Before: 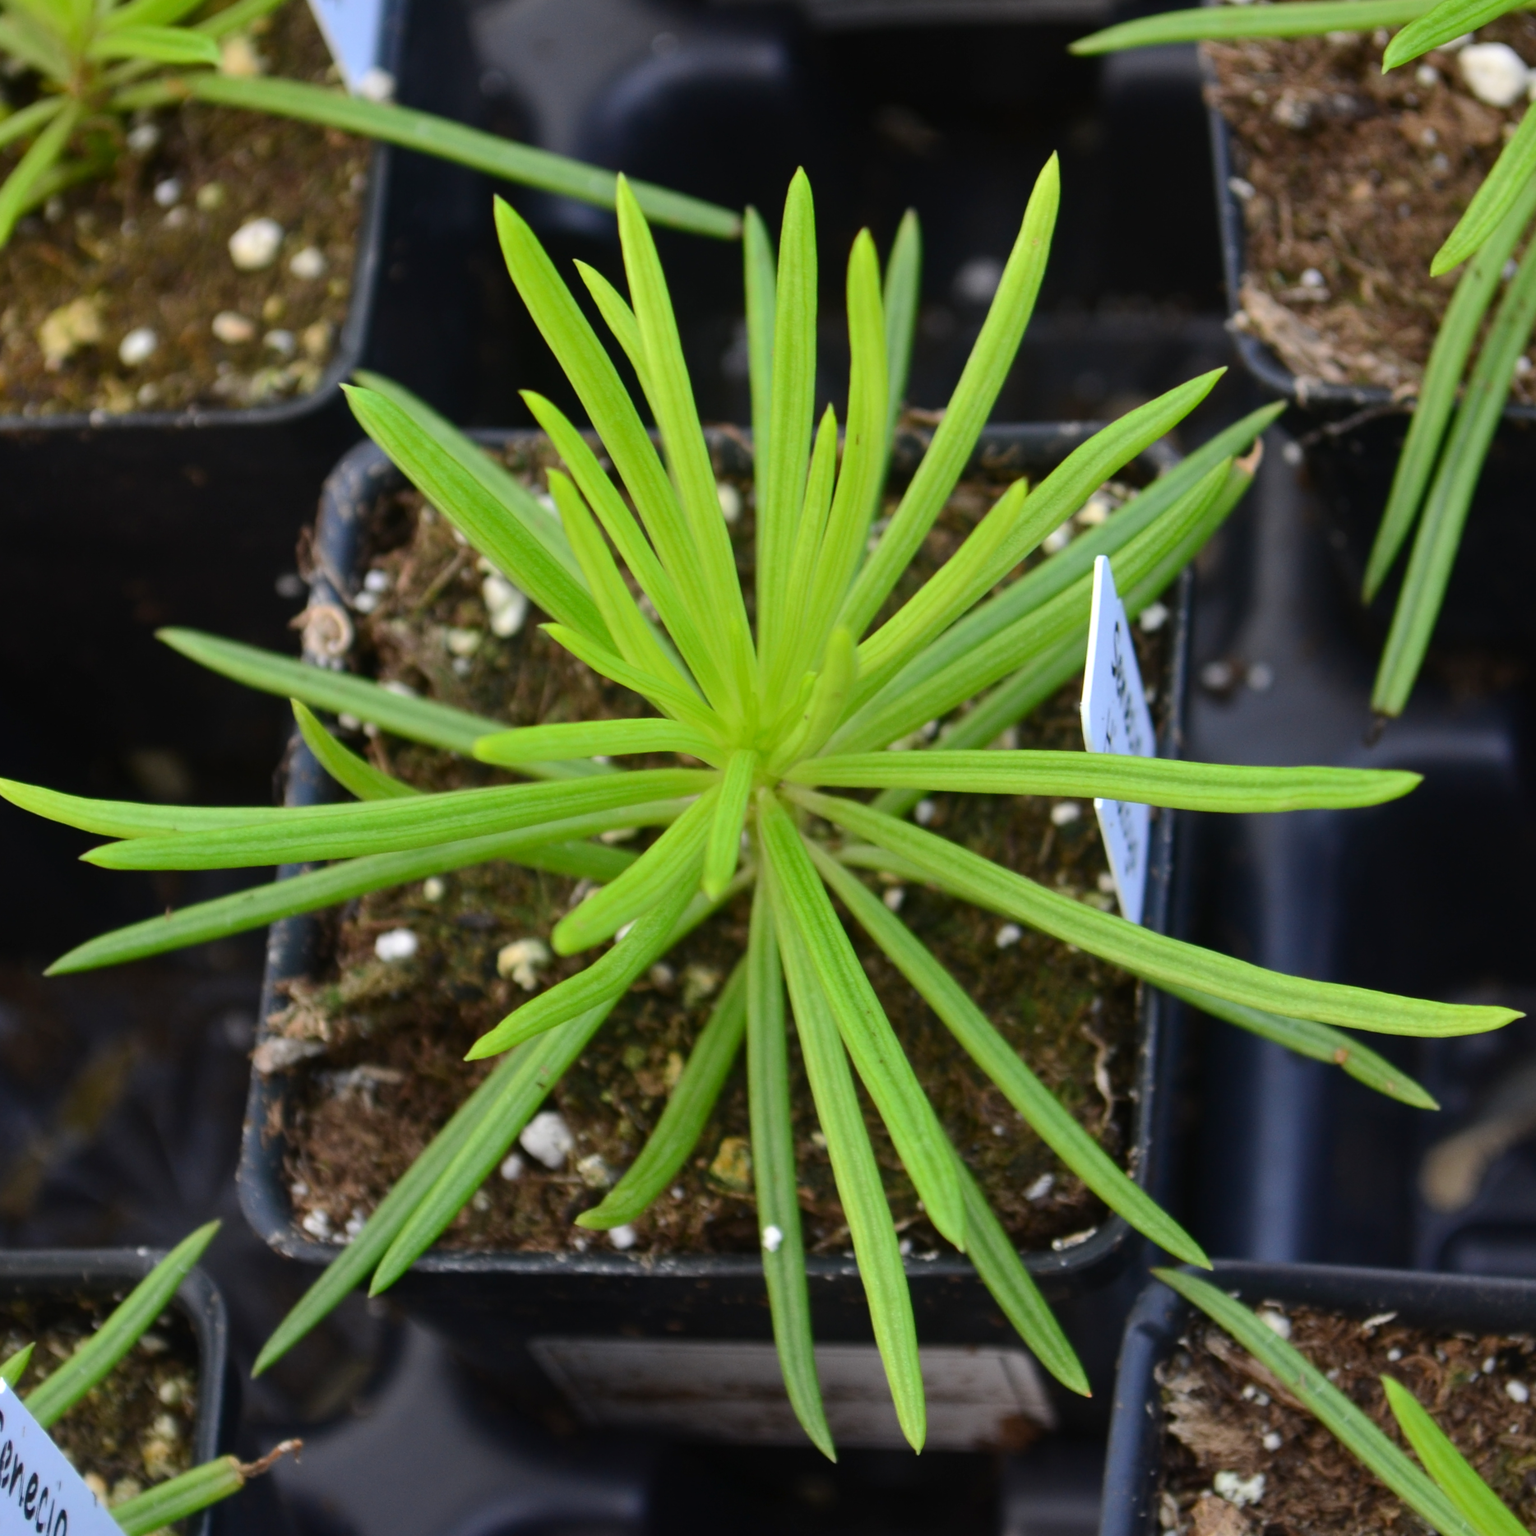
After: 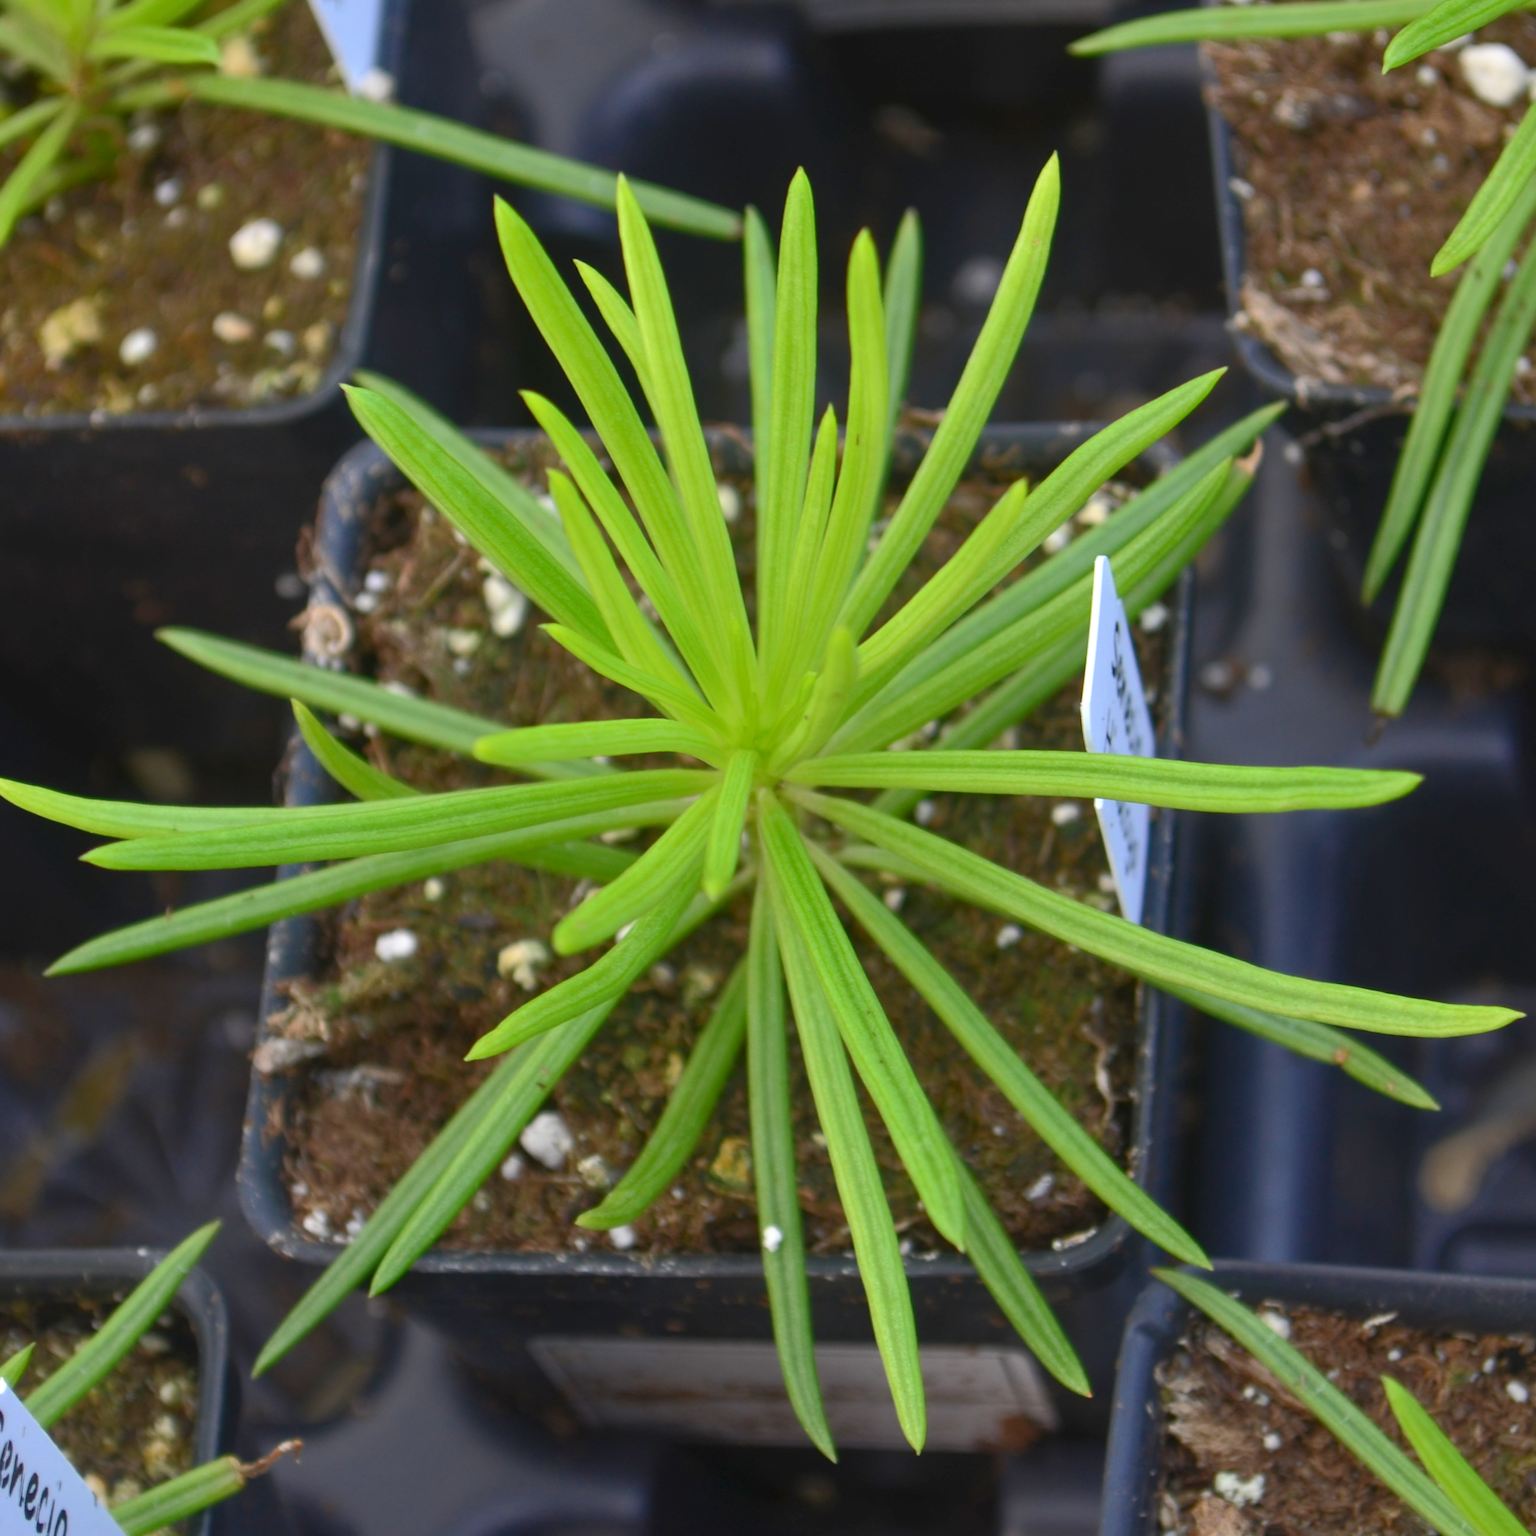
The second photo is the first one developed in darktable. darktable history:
rgb curve: curves: ch0 [(0, 0) (0.072, 0.166) (0.217, 0.293) (0.414, 0.42) (1, 1)], compensate middle gray true, preserve colors basic power
